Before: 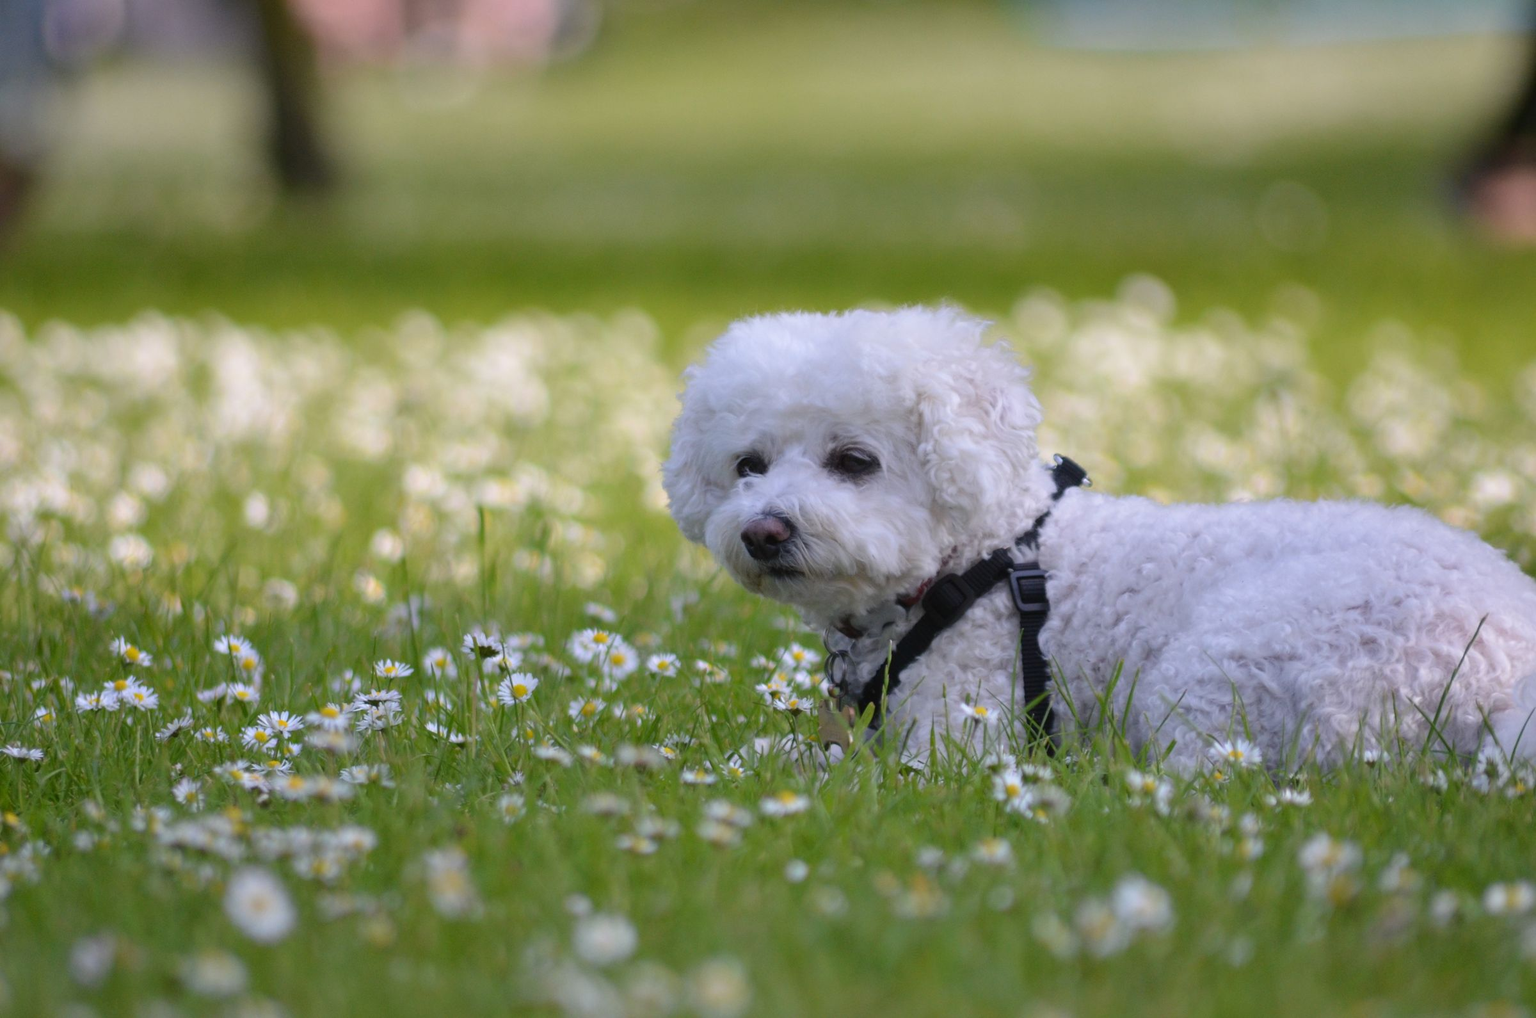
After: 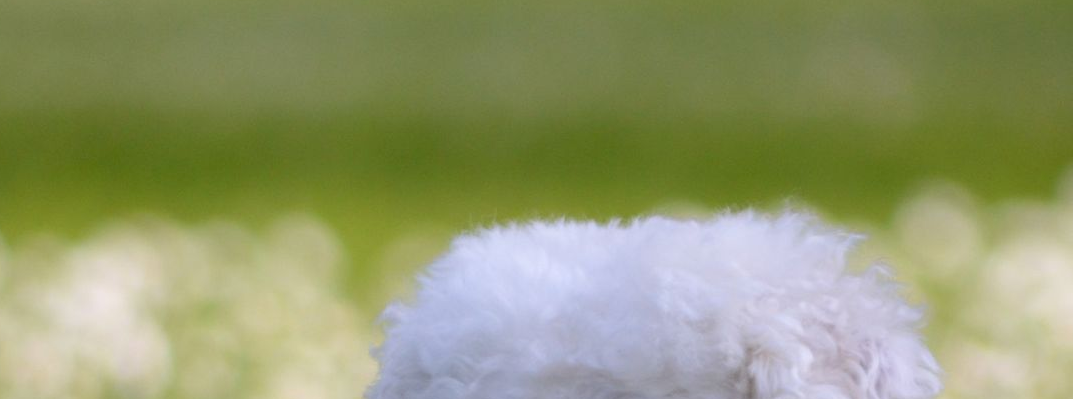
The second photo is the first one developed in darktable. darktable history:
crop: left 28.64%, top 16.832%, right 26.637%, bottom 58.055%
exposure: black level correction 0.001, exposure 0.014 EV, compensate highlight preservation false
